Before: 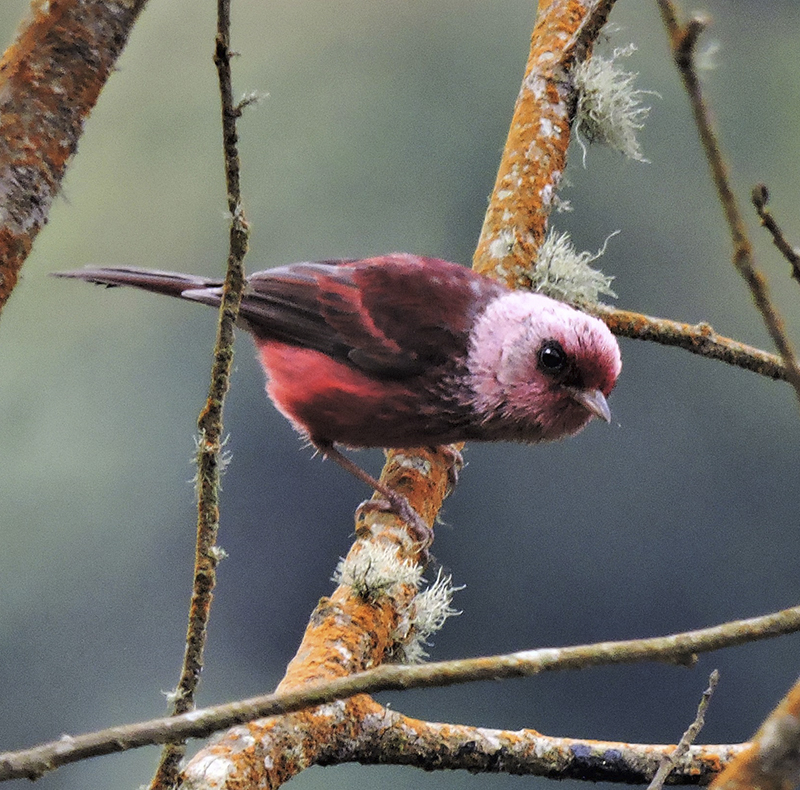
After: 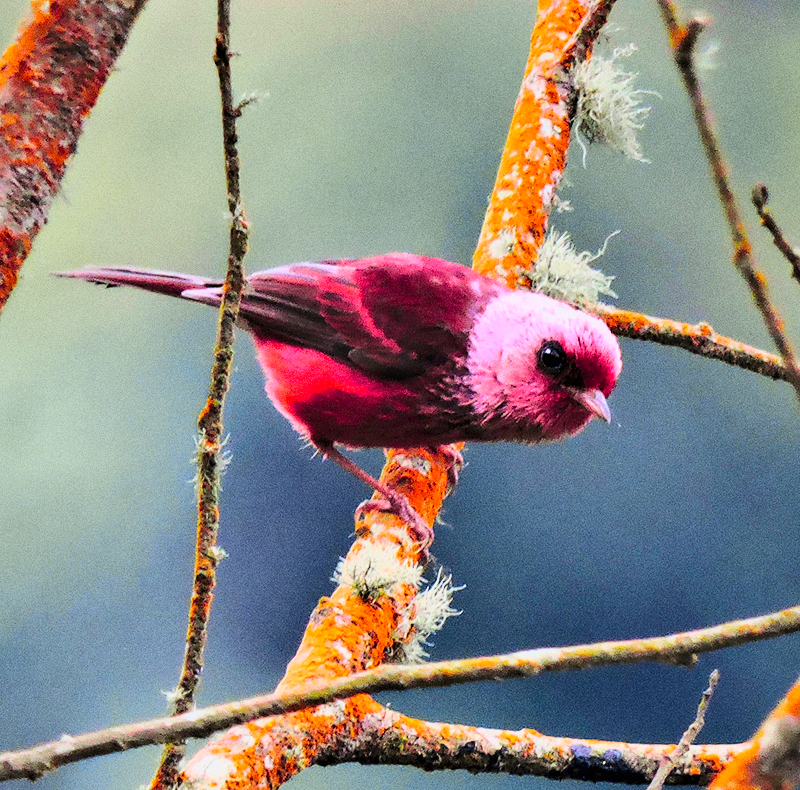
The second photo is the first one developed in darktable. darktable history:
base curve: curves: ch0 [(0, 0) (0.557, 0.834) (1, 1)]
color balance rgb: perceptual saturation grading › global saturation 20%, global vibrance 20%
tone curve: curves: ch0 [(0, 0) (0.23, 0.189) (0.486, 0.52) (0.822, 0.825) (0.994, 0.955)]; ch1 [(0, 0) (0.226, 0.261) (0.379, 0.442) (0.469, 0.468) (0.495, 0.498) (0.514, 0.509) (0.561, 0.603) (0.59, 0.656) (1, 1)]; ch2 [(0, 0) (0.269, 0.299) (0.459, 0.43) (0.498, 0.5) (0.523, 0.52) (0.586, 0.569) (0.635, 0.617) (0.659, 0.681) (0.718, 0.764) (1, 1)], color space Lab, independent channels, preserve colors none
grain: coarseness 0.47 ISO
